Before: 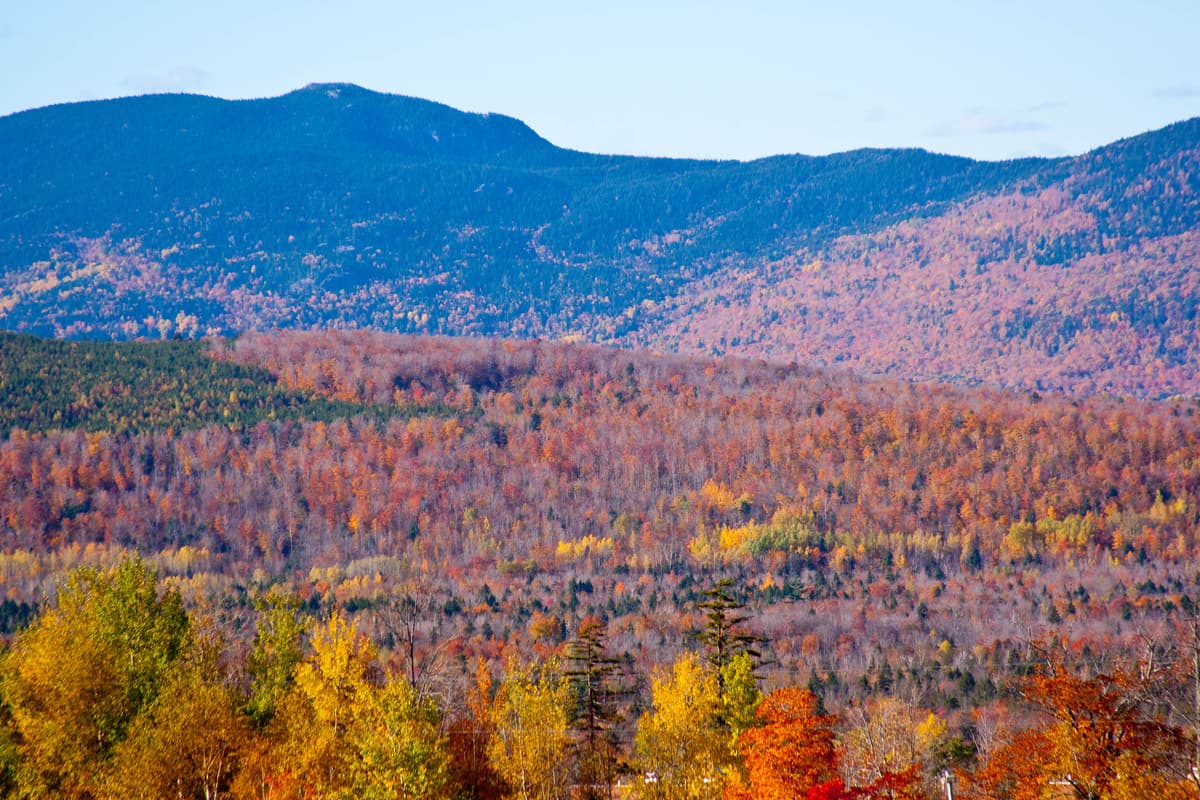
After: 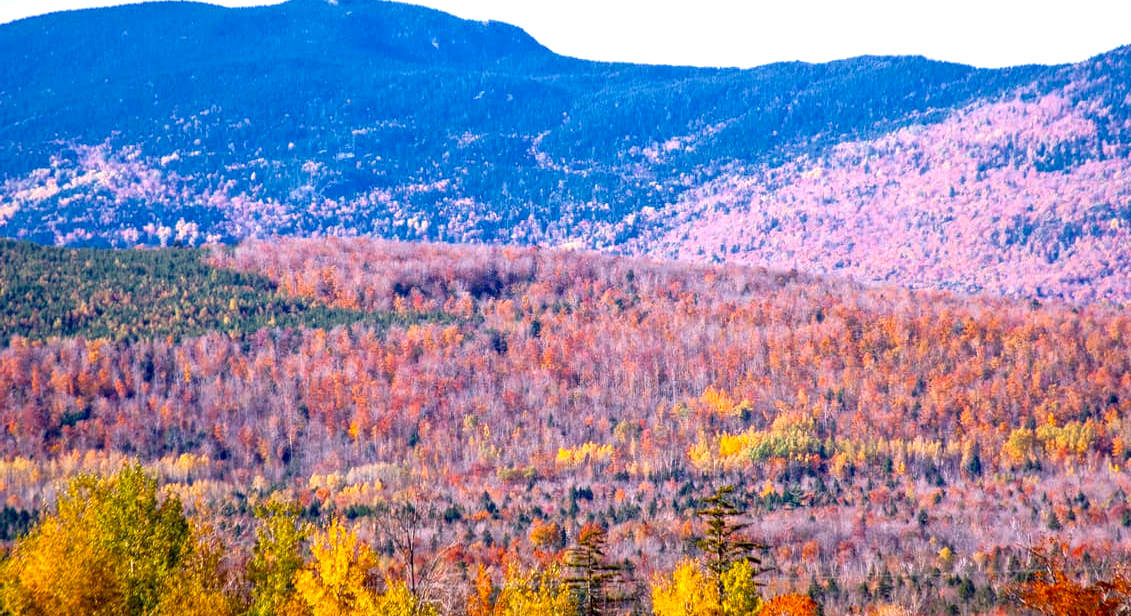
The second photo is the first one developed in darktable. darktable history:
local contrast: on, module defaults
white balance: red 1.05, blue 1.072
crop and rotate: angle 0.03°, top 11.643%, right 5.651%, bottom 11.189%
contrast brightness saturation: saturation -0.1
exposure: black level correction 0, exposure 0.7 EV, compensate exposure bias true, compensate highlight preservation false
color balance rgb: perceptual saturation grading › global saturation 8.89%, saturation formula JzAzBz (2021)
